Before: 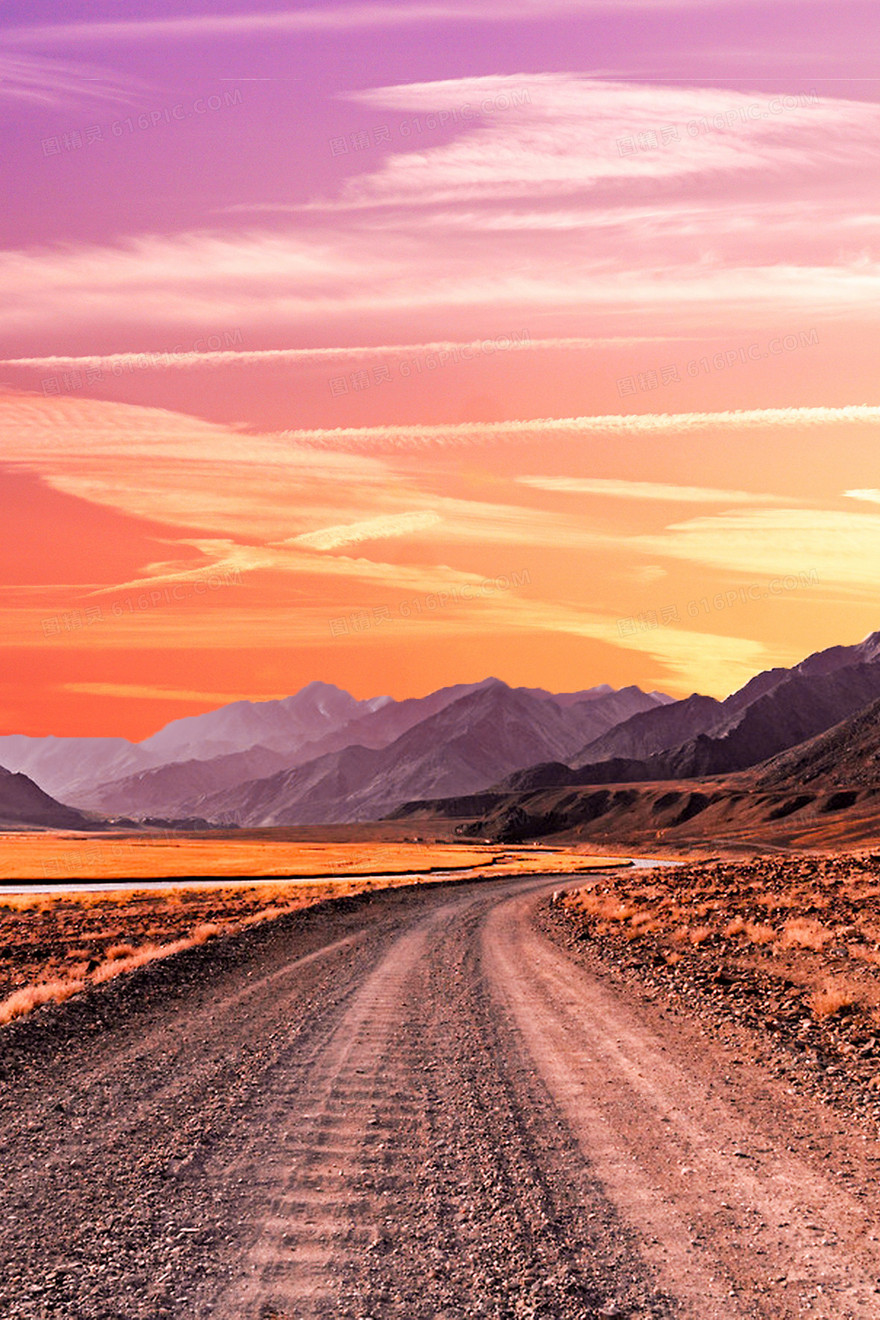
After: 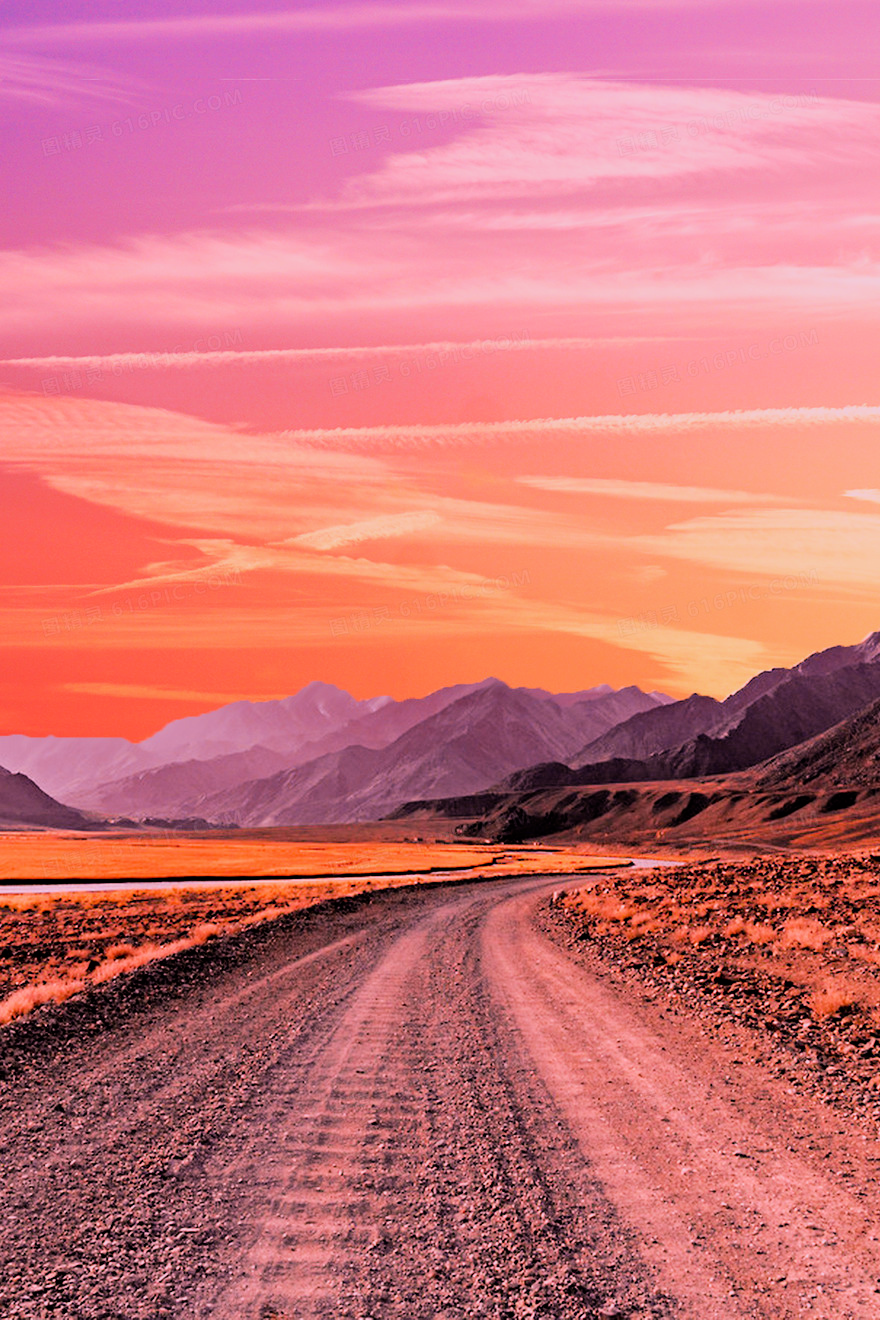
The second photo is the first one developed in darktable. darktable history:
white balance: red 1.188, blue 1.11
color correction: saturation 0.99
filmic rgb: black relative exposure -7.65 EV, white relative exposure 4.56 EV, hardness 3.61, color science v6 (2022)
